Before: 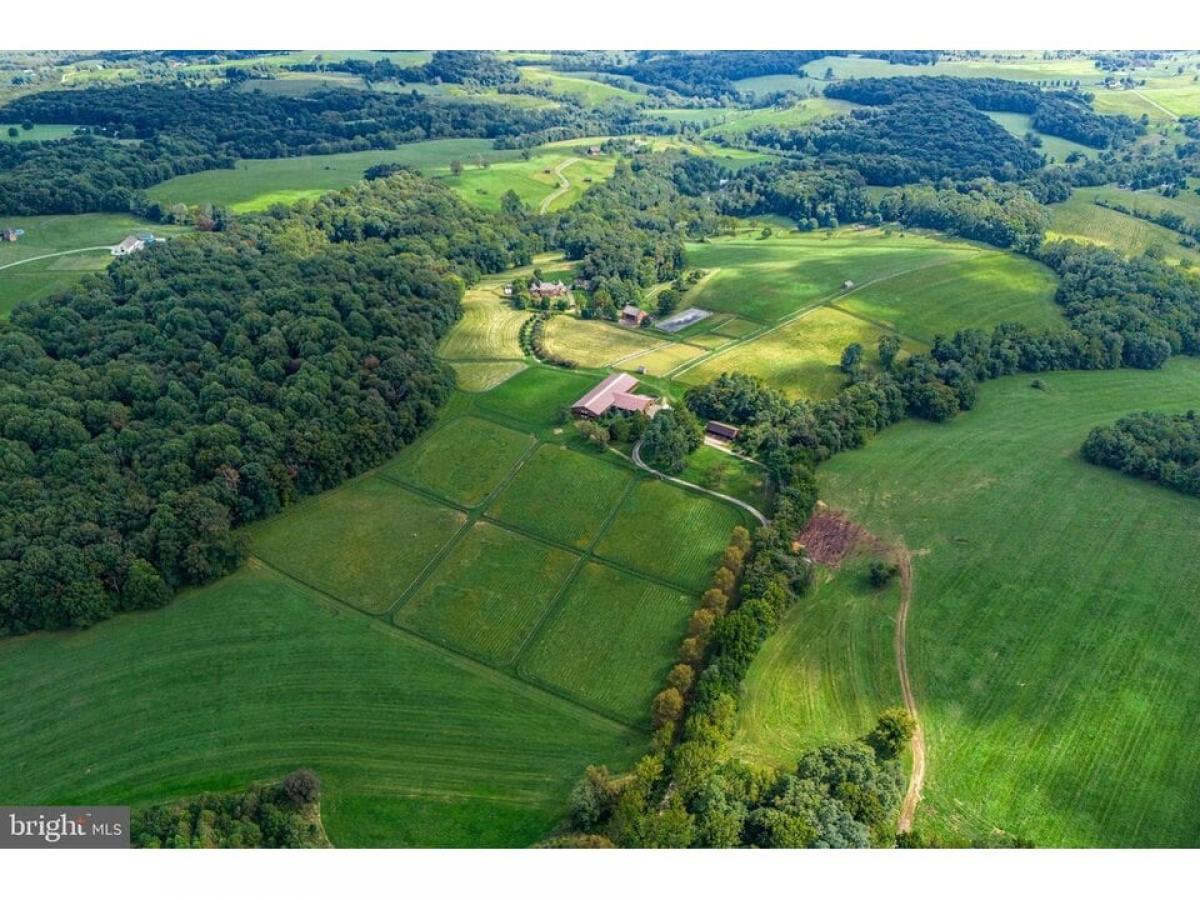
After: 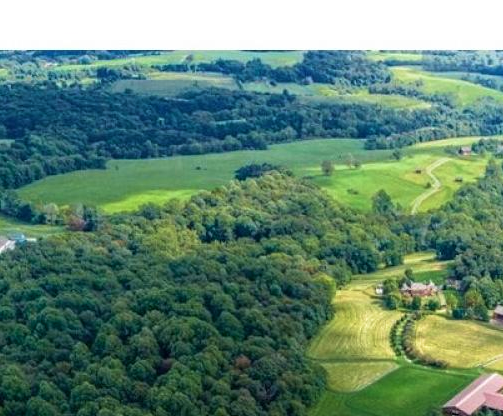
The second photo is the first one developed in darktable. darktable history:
crop and rotate: left 10.817%, top 0.062%, right 47.194%, bottom 53.626%
velvia: on, module defaults
